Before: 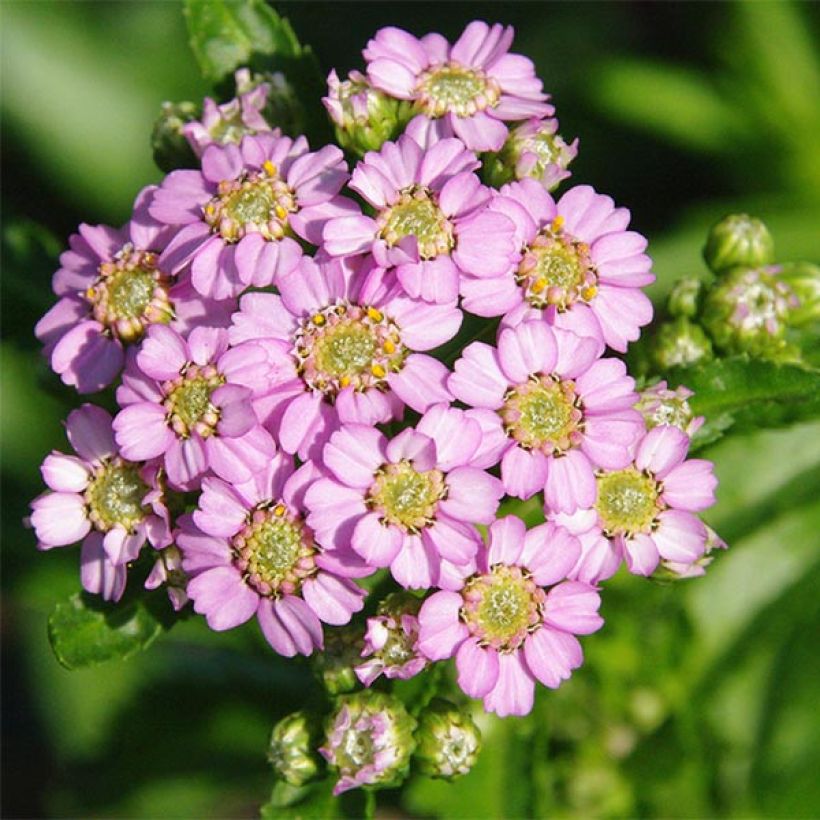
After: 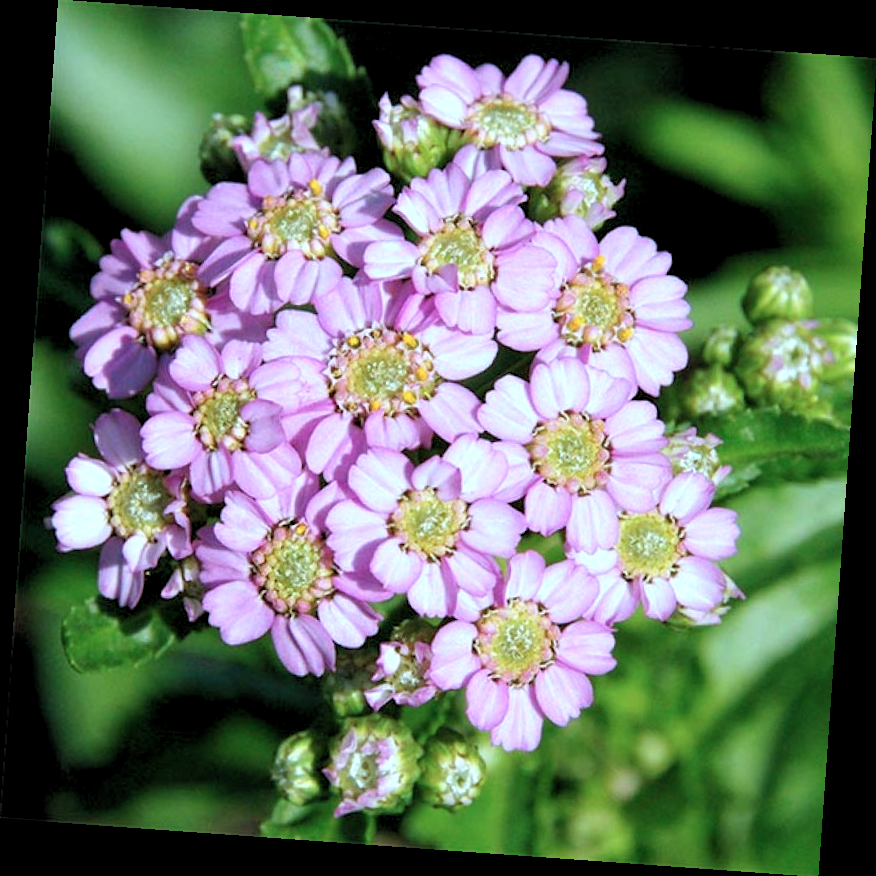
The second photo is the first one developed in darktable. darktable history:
color correction: highlights a* -10.69, highlights b* -19.19
rgb levels: levels [[0.01, 0.419, 0.839], [0, 0.5, 1], [0, 0.5, 1]]
rotate and perspective: rotation 4.1°, automatic cropping off
